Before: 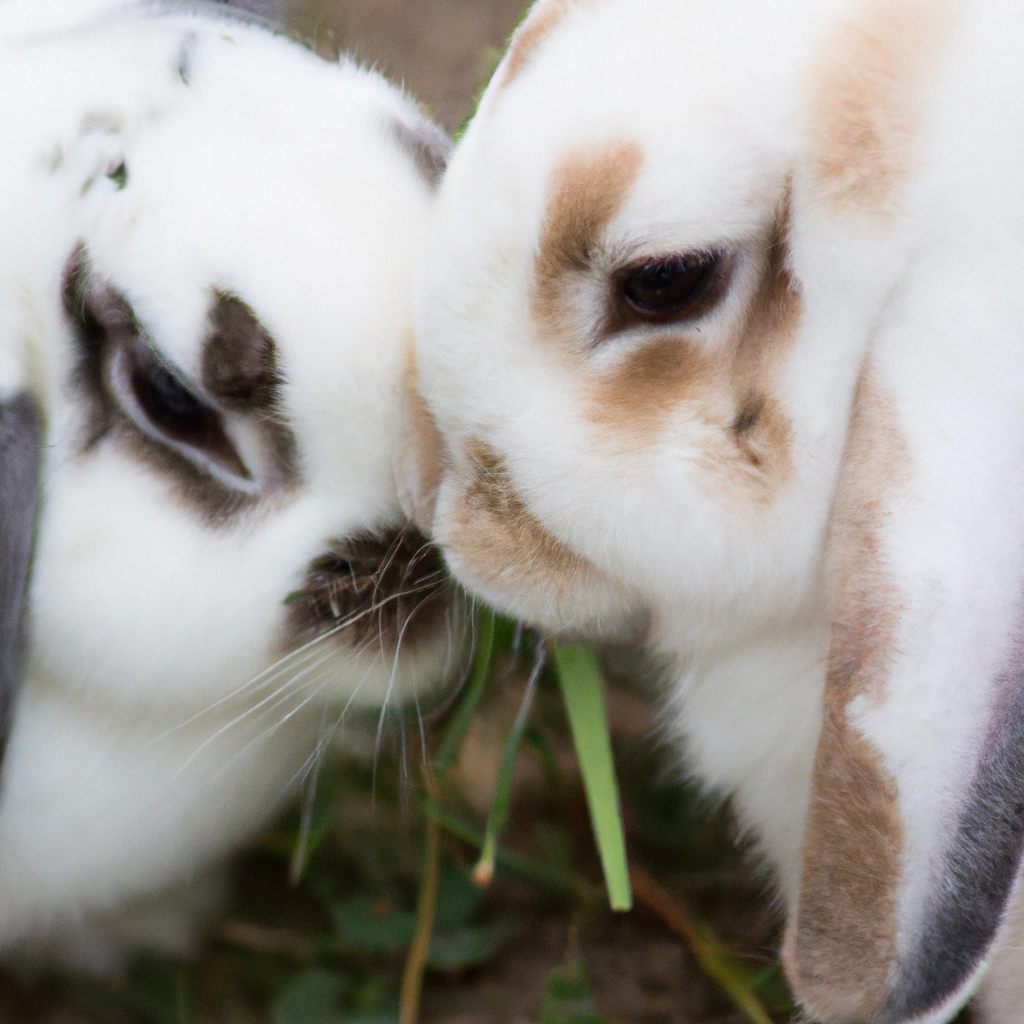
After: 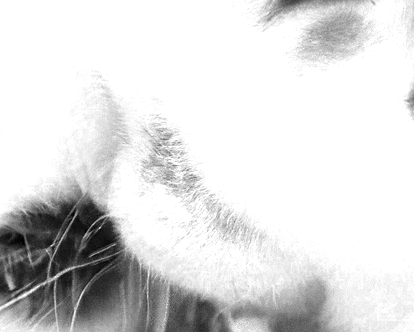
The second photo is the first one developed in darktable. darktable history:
crop: left 31.813%, top 32.008%, right 27.716%, bottom 35.518%
color zones: curves: ch0 [(0, 0.554) (0.146, 0.662) (0.293, 0.86) (0.503, 0.774) (0.637, 0.106) (0.74, 0.072) (0.866, 0.488) (0.998, 0.569)]; ch1 [(0, 0) (0.143, 0) (0.286, 0) (0.429, 0) (0.571, 0) (0.714, 0) (0.857, 0)]
exposure: exposure 0.572 EV, compensate exposure bias true, compensate highlight preservation false
sharpen: radius 1.886, amount 0.408, threshold 1.389
tone equalizer: -8 EV -0.425 EV, -7 EV -0.421 EV, -6 EV -0.351 EV, -5 EV -0.226 EV, -3 EV 0.193 EV, -2 EV 0.314 EV, -1 EV 0.377 EV, +0 EV 0.441 EV
